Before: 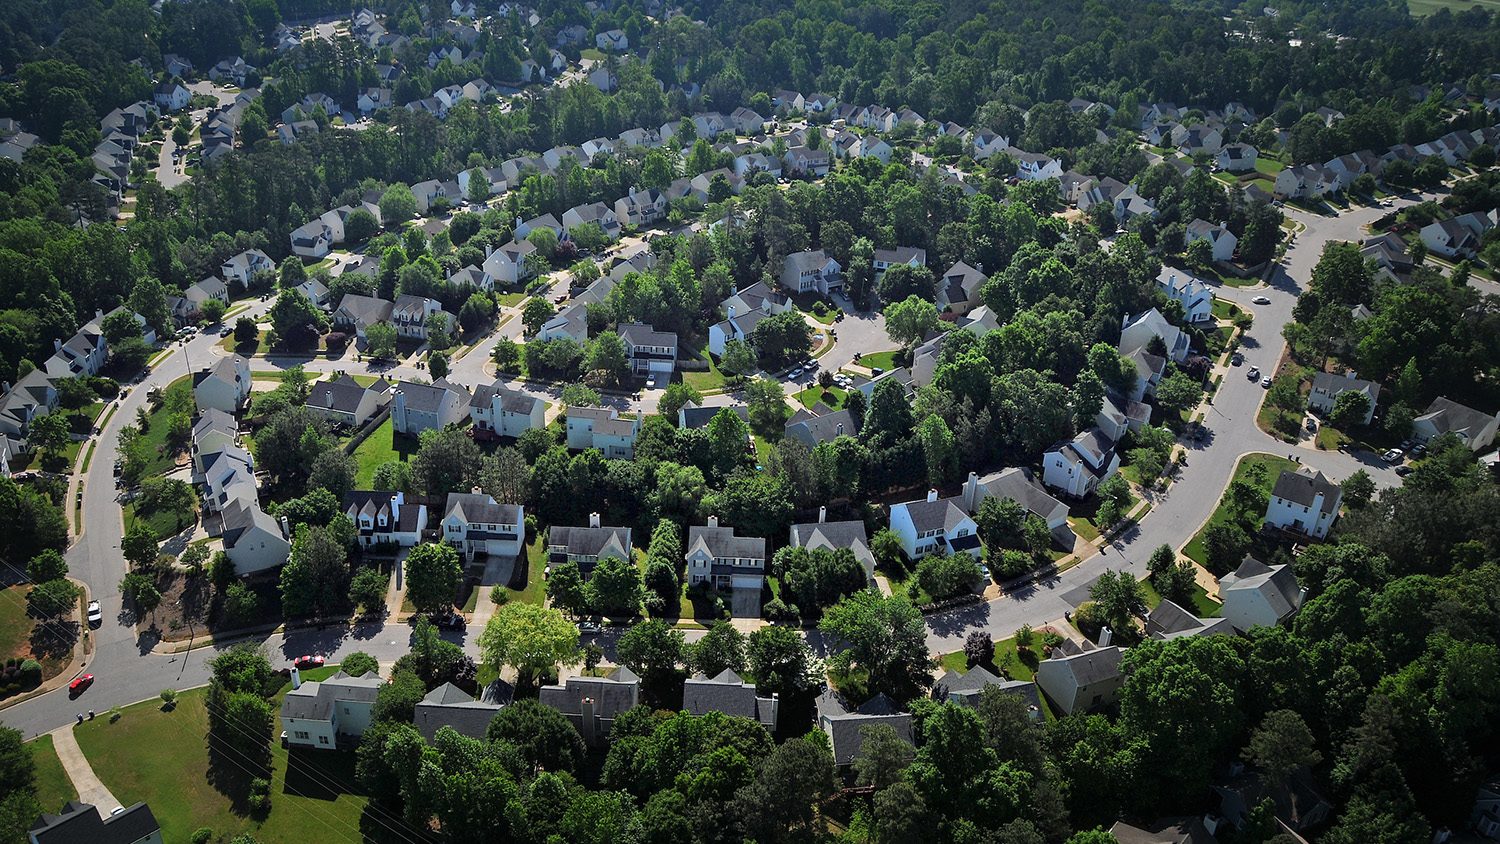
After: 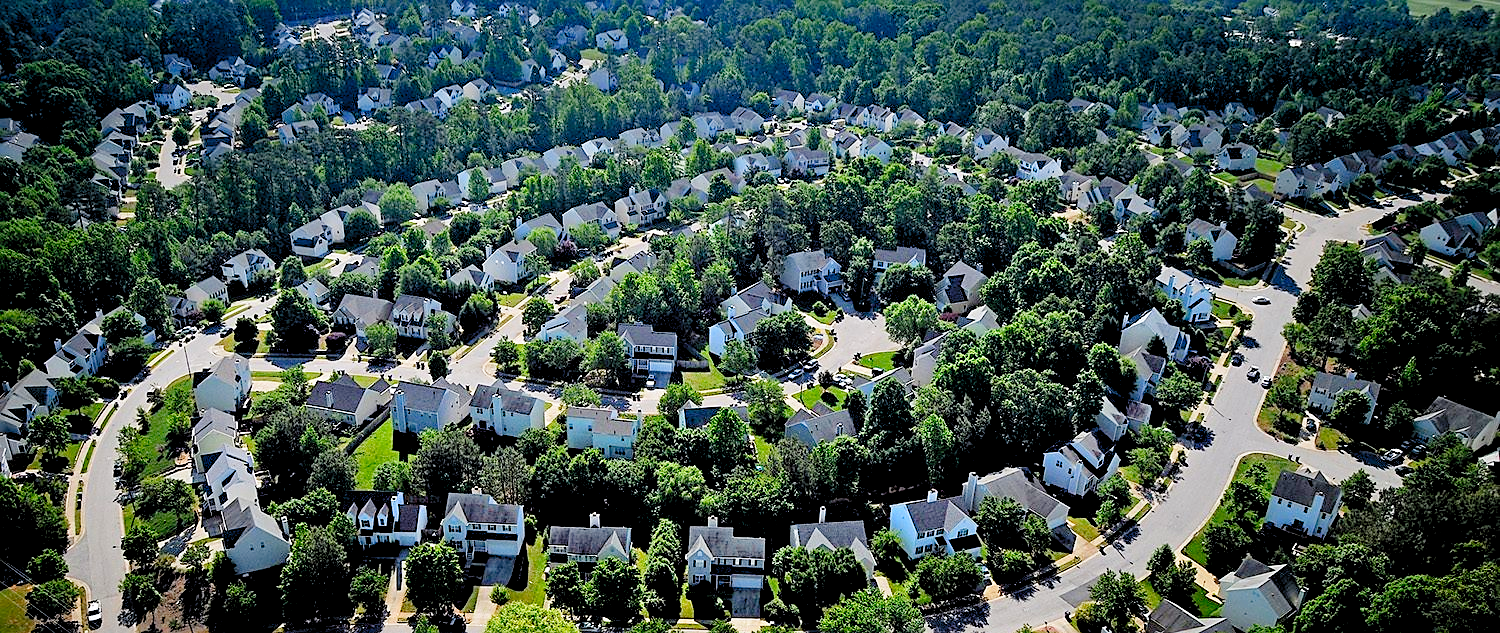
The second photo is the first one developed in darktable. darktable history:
filmic rgb: black relative exposure -8.03 EV, white relative exposure 4.04 EV, hardness 4.13, latitude 49.17%, contrast 1.101, preserve chrominance no, color science v5 (2021), iterations of high-quality reconstruction 0, contrast in shadows safe, contrast in highlights safe
crop: bottom 24.993%
sharpen: on, module defaults
color balance rgb: perceptual saturation grading › global saturation 0.453%, global vibrance 20%
tone equalizer: on, module defaults
levels: levels [0.044, 0.416, 0.908]
